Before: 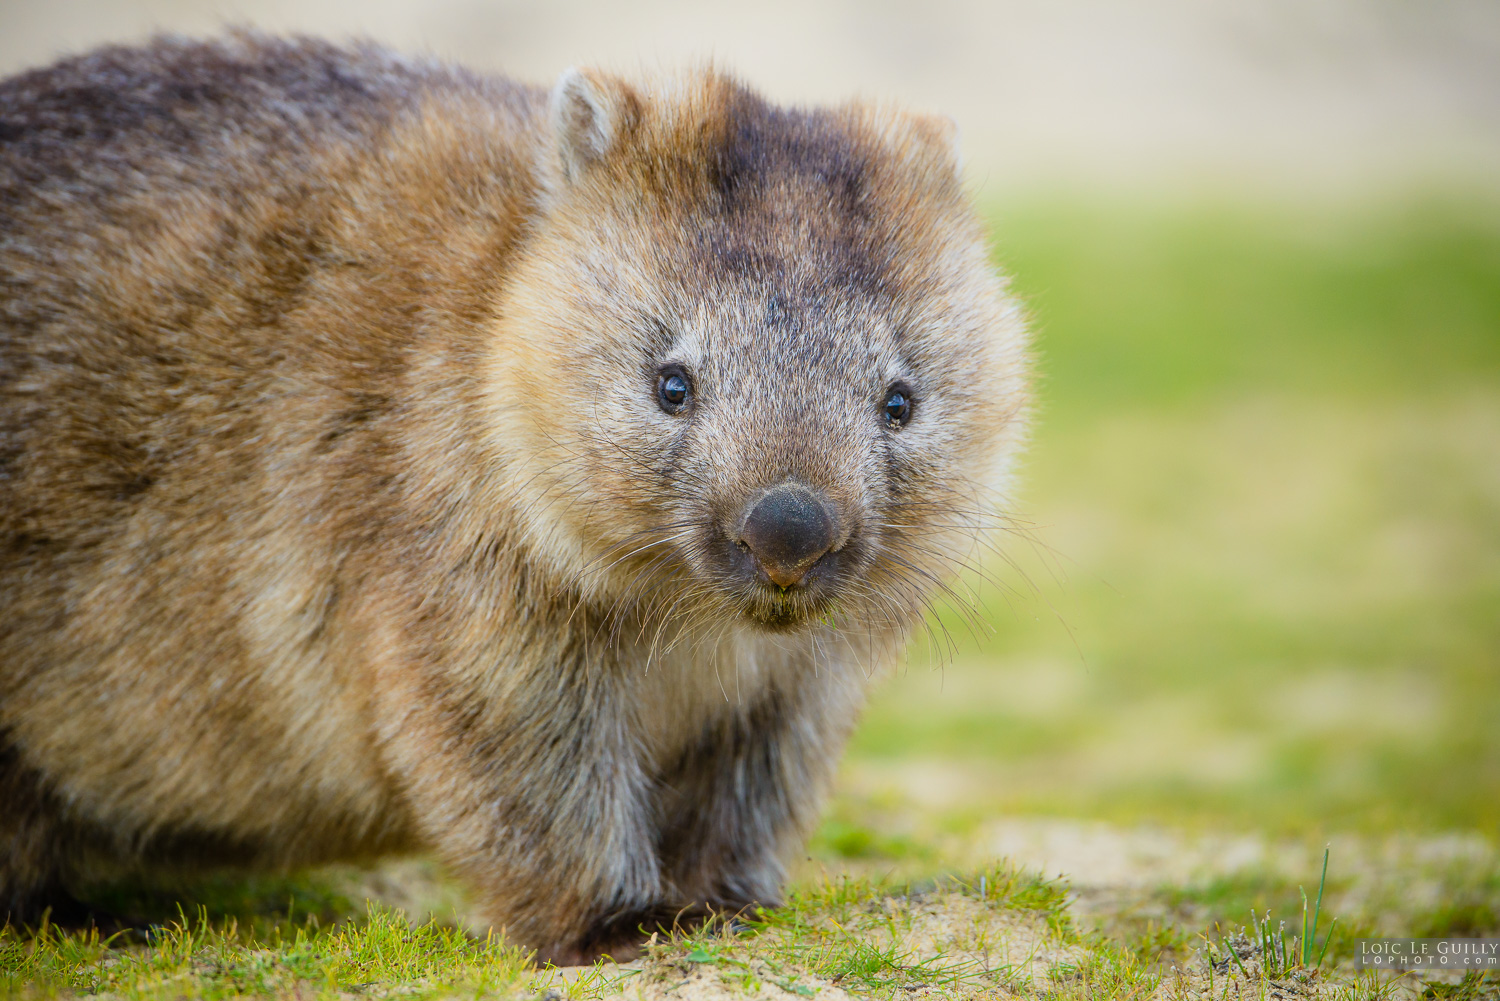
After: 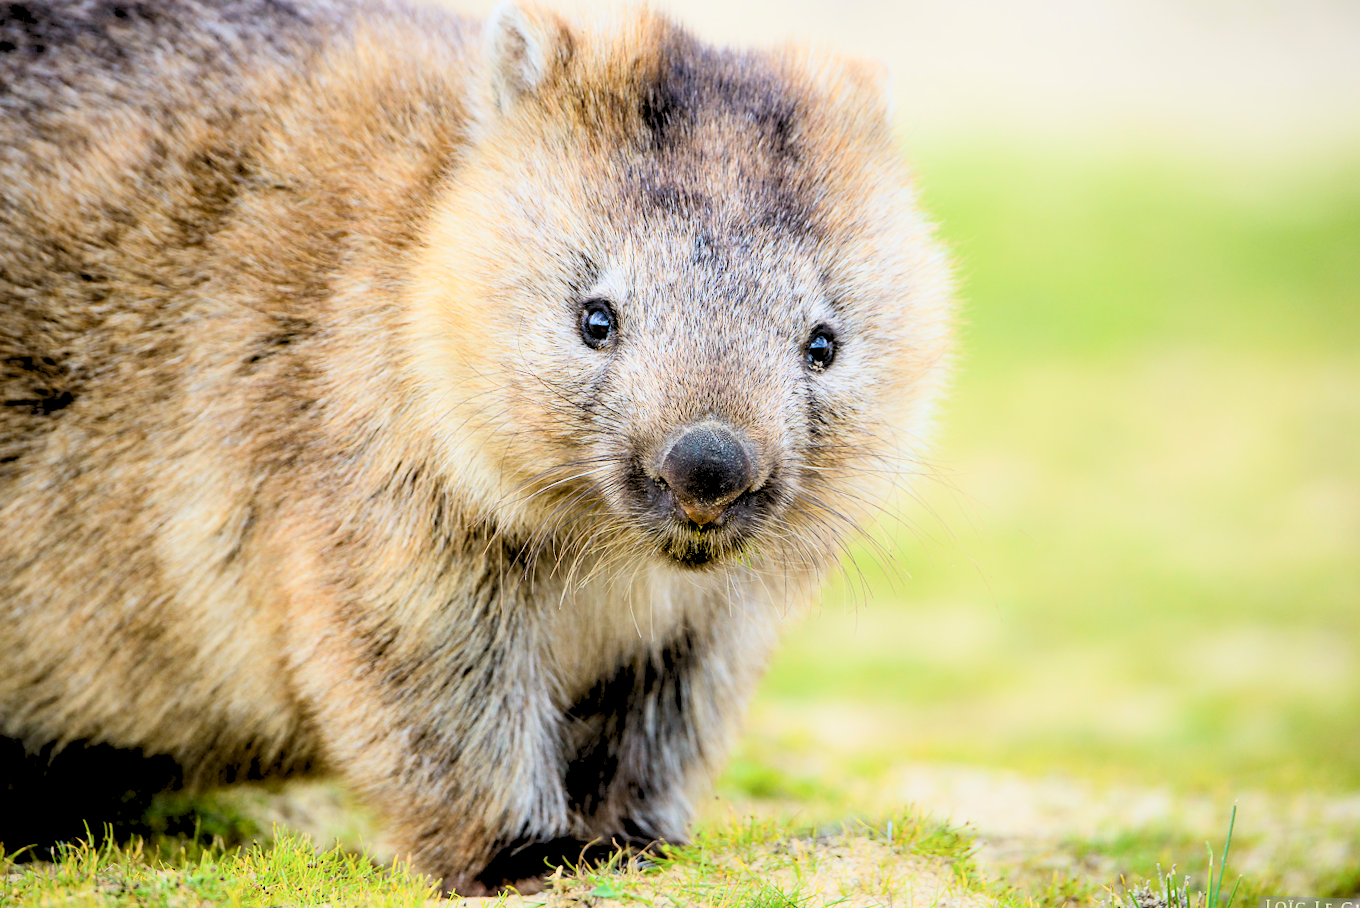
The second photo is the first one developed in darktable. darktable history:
crop and rotate: angle -1.96°, left 3.097%, top 4.154%, right 1.586%, bottom 0.529%
contrast brightness saturation: contrast 0.28
rgb levels: levels [[0.027, 0.429, 0.996], [0, 0.5, 1], [0, 0.5, 1]]
